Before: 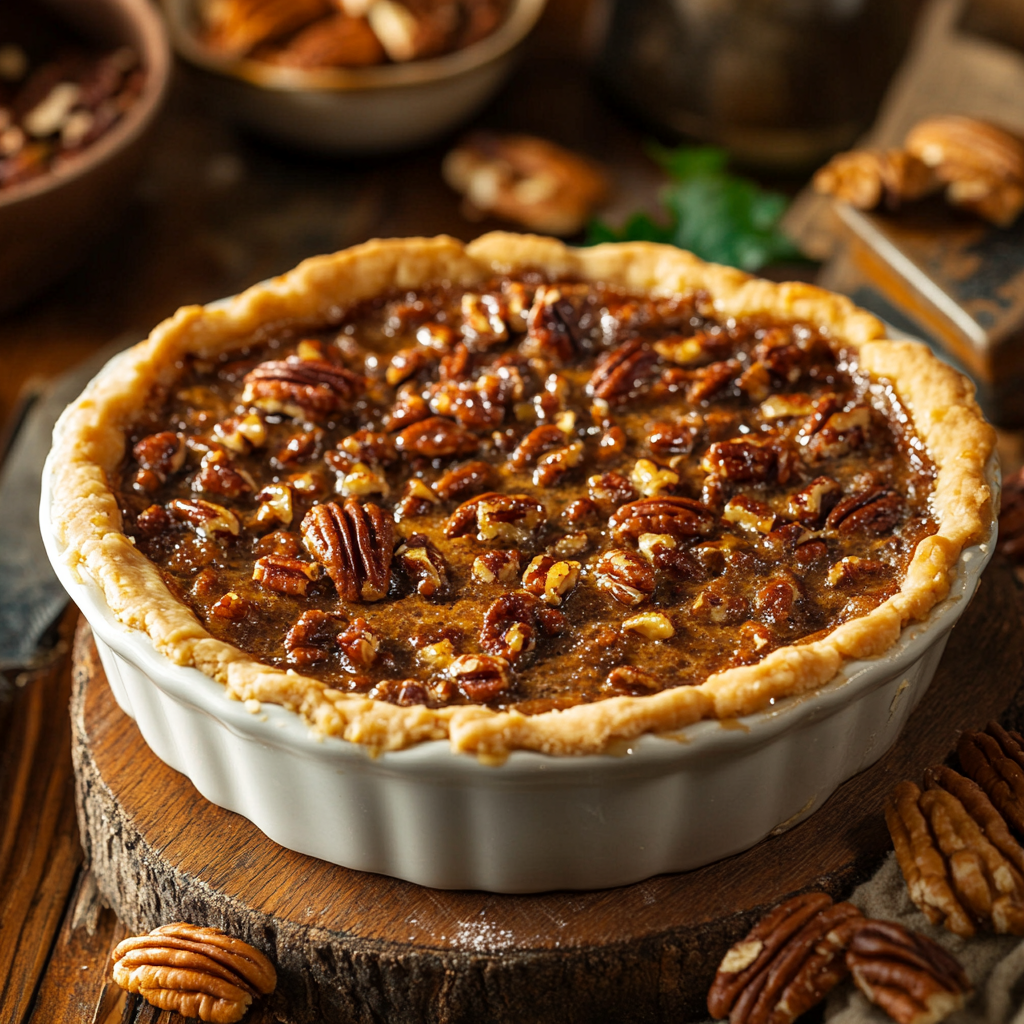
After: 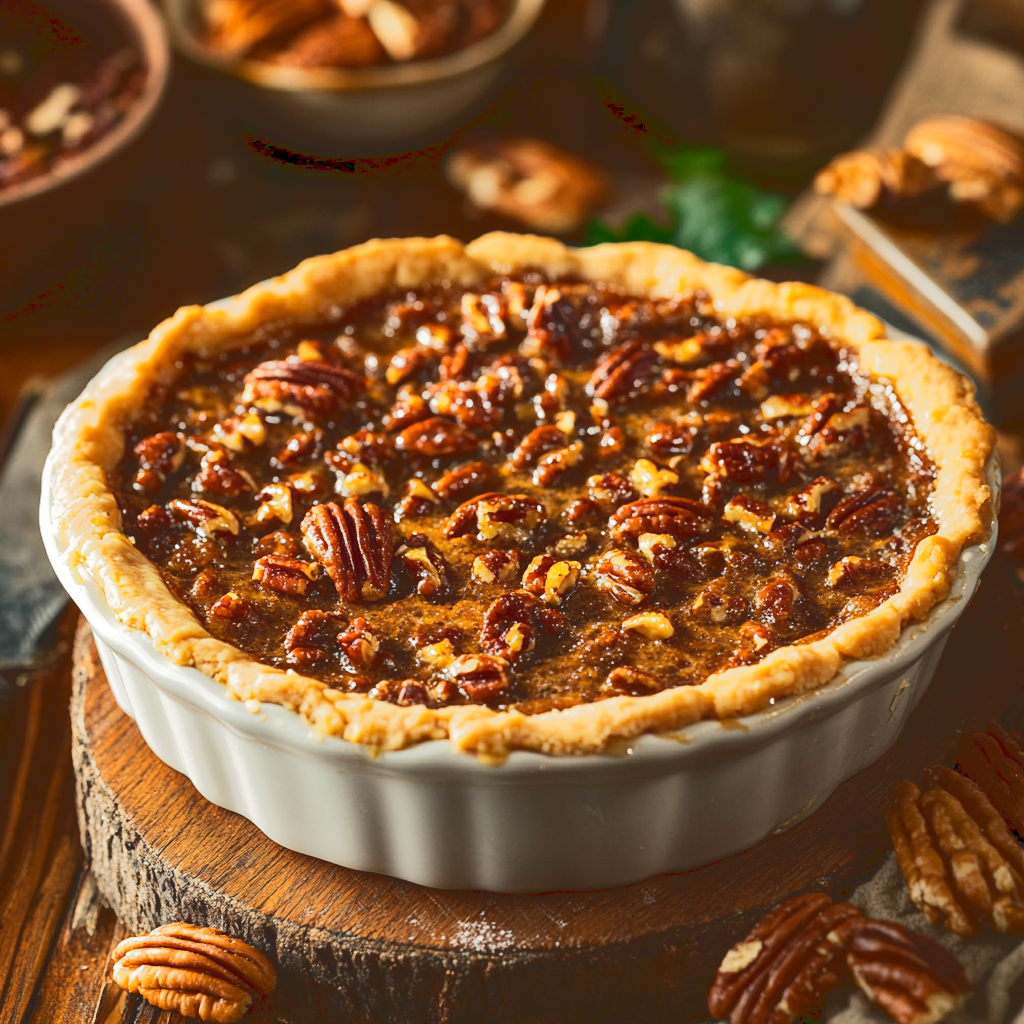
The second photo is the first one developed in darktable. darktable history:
tone curve: curves: ch0 [(0, 0) (0.003, 0.145) (0.011, 0.148) (0.025, 0.15) (0.044, 0.159) (0.069, 0.16) (0.1, 0.164) (0.136, 0.182) (0.177, 0.213) (0.224, 0.247) (0.277, 0.298) (0.335, 0.37) (0.399, 0.456) (0.468, 0.552) (0.543, 0.641) (0.623, 0.713) (0.709, 0.768) (0.801, 0.825) (0.898, 0.868) (1, 1)]
